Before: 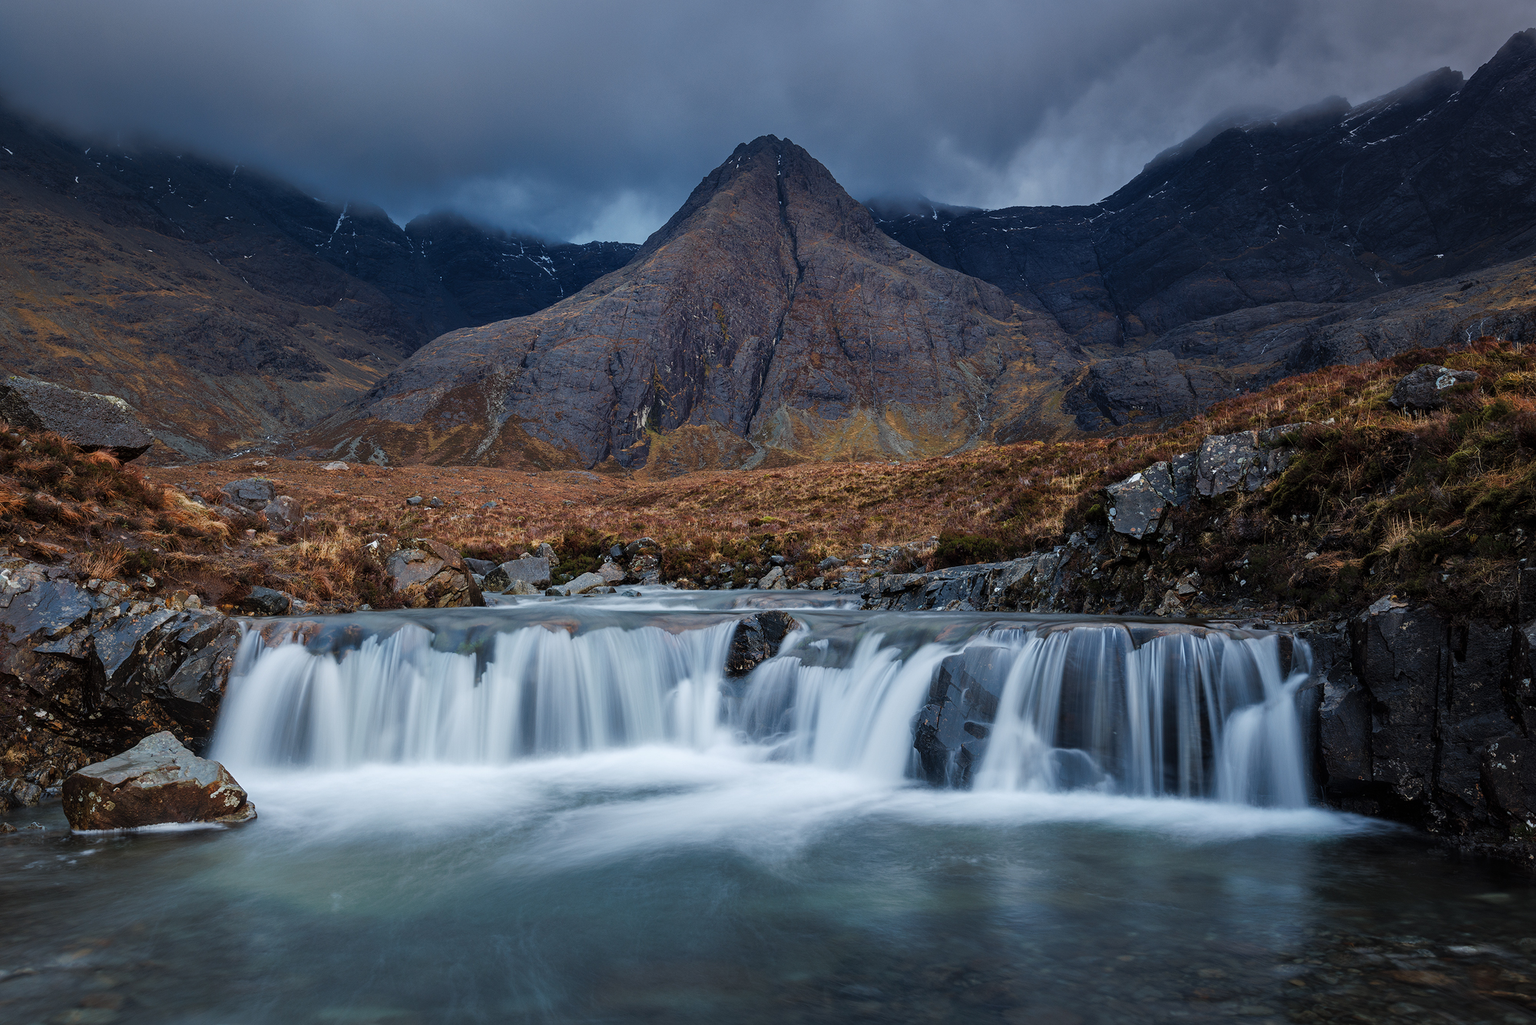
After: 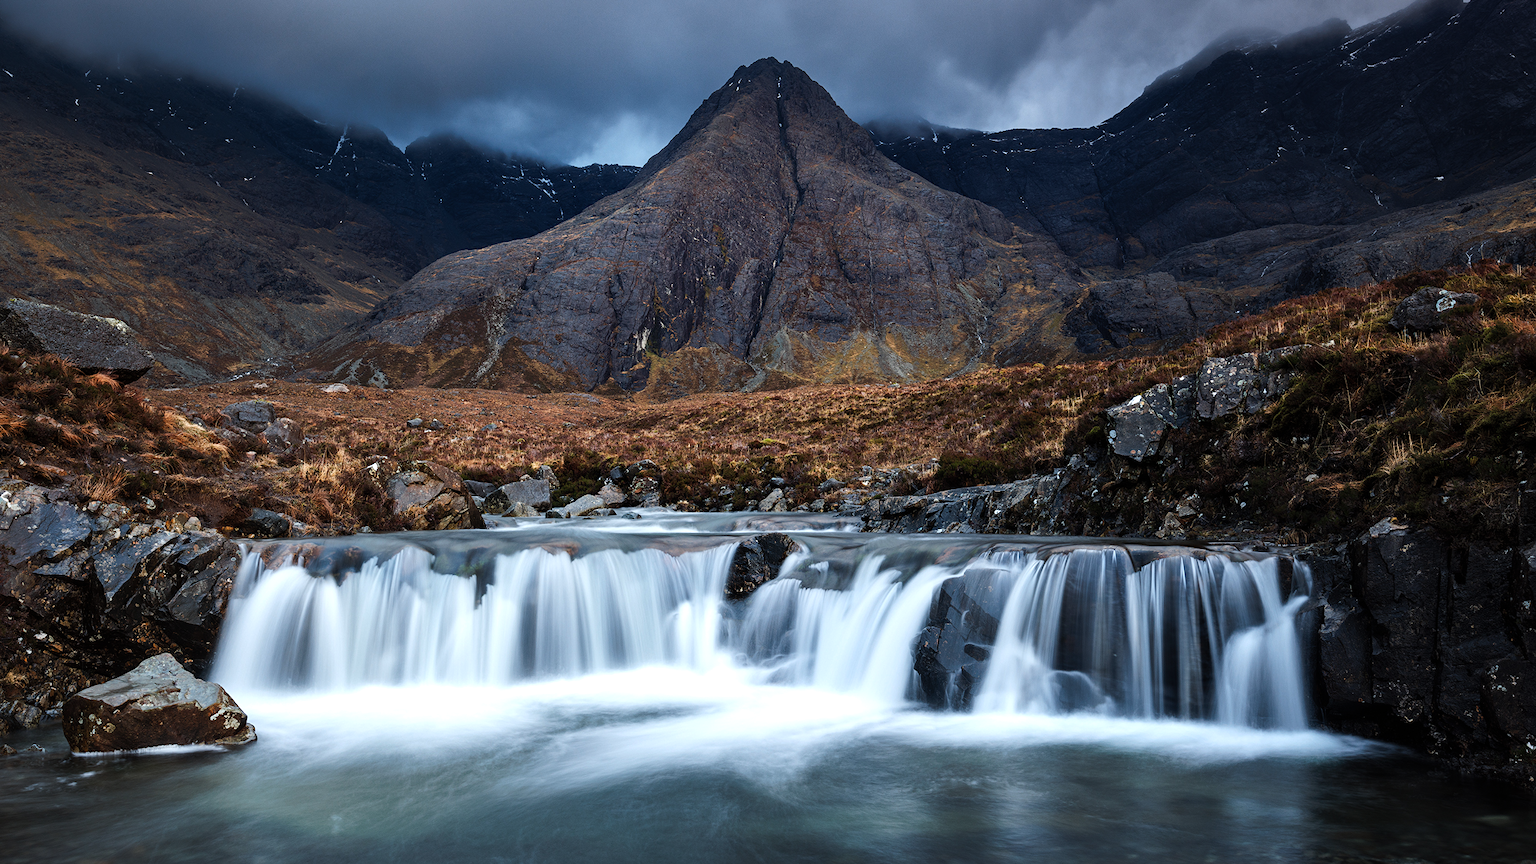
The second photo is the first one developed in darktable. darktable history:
crop: top 7.625%, bottom 8.027%
tone equalizer: -8 EV -0.75 EV, -7 EV -0.7 EV, -6 EV -0.6 EV, -5 EV -0.4 EV, -3 EV 0.4 EV, -2 EV 0.6 EV, -1 EV 0.7 EV, +0 EV 0.75 EV, edges refinement/feathering 500, mask exposure compensation -1.57 EV, preserve details no
